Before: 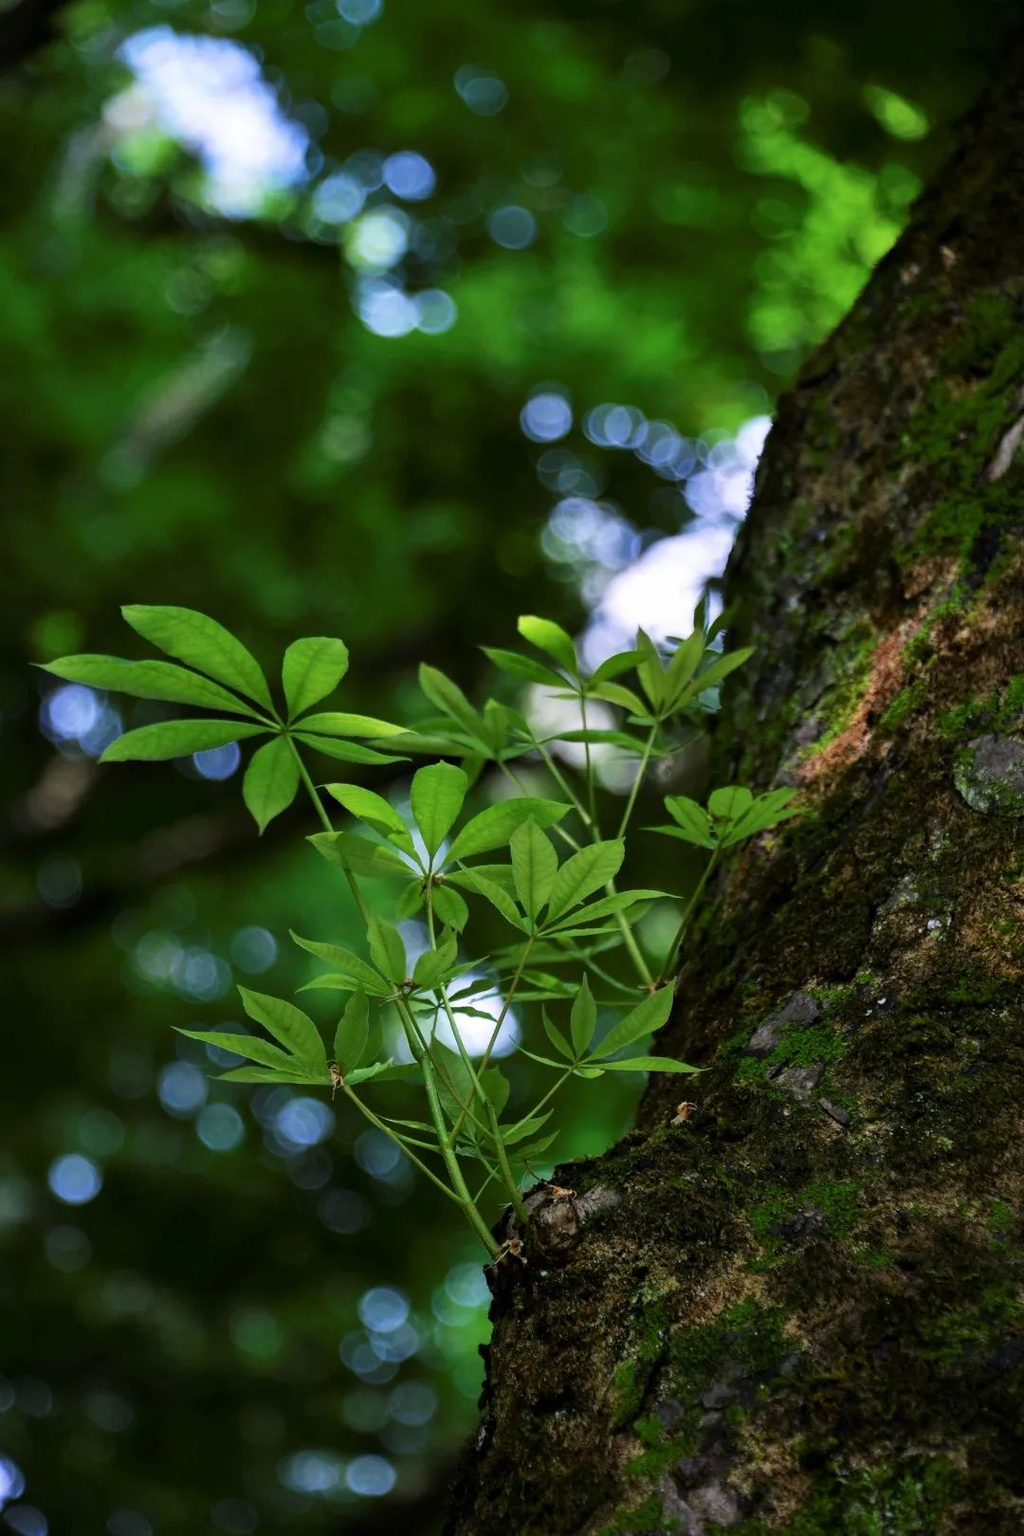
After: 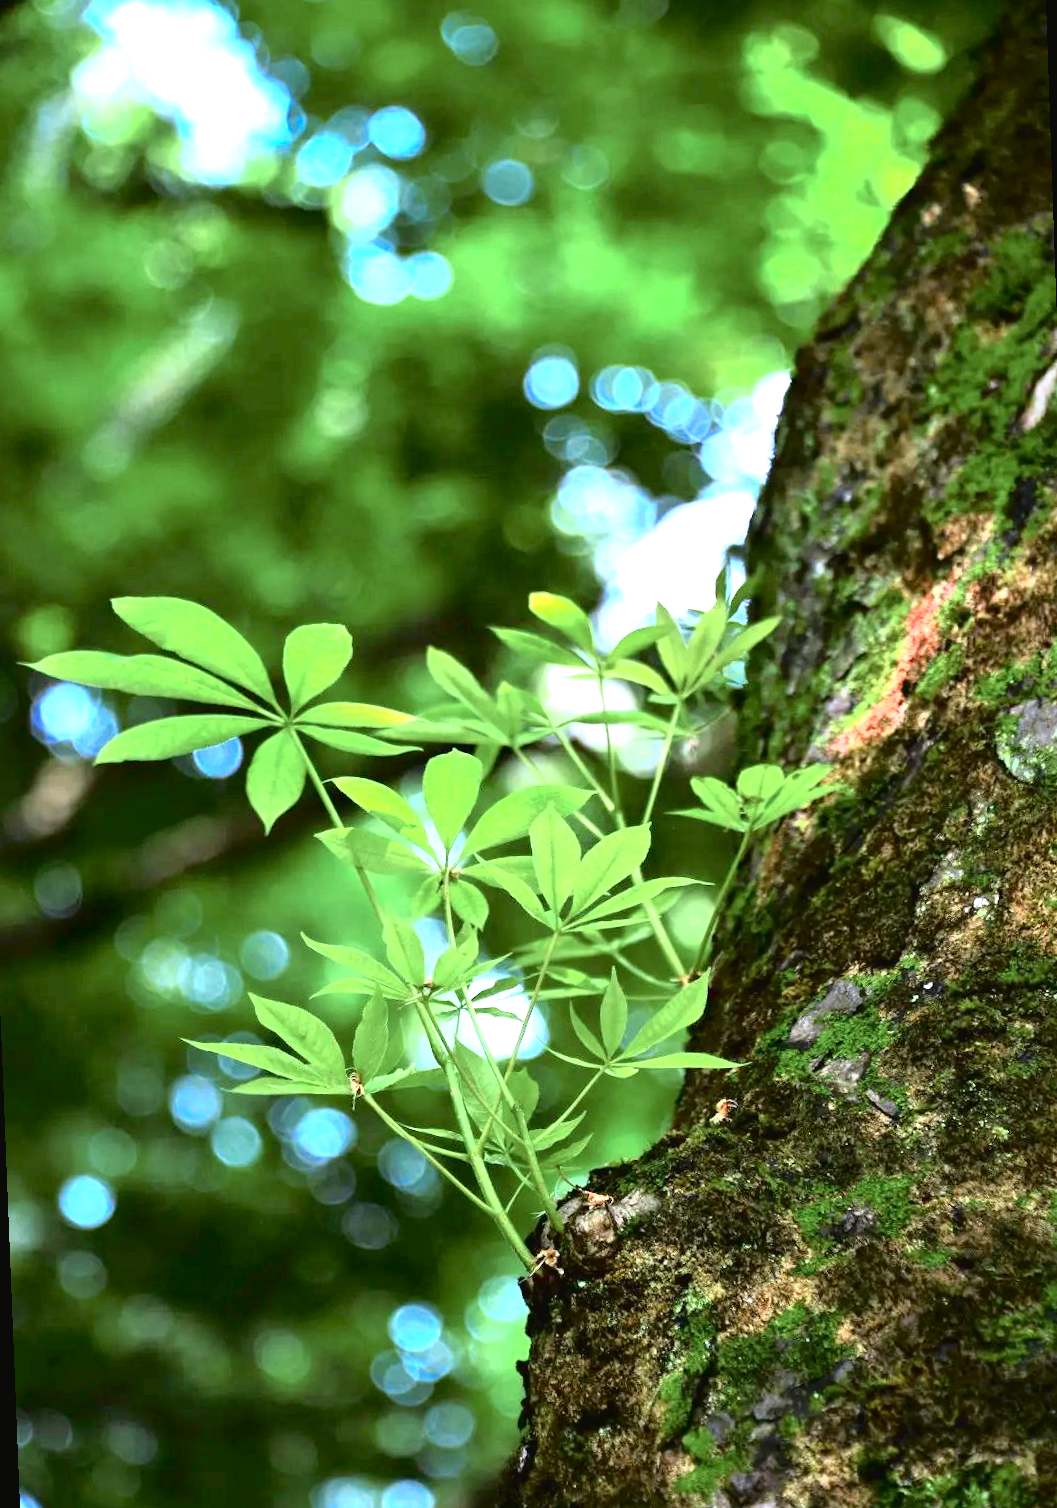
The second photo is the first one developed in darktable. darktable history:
exposure: exposure 2 EV, compensate highlight preservation false
tone curve: curves: ch0 [(0.003, 0.029) (0.037, 0.036) (0.149, 0.117) (0.297, 0.318) (0.422, 0.474) (0.531, 0.6) (0.743, 0.809) (0.889, 0.941) (1, 0.98)]; ch1 [(0, 0) (0.305, 0.325) (0.453, 0.437) (0.482, 0.479) (0.501, 0.5) (0.506, 0.503) (0.564, 0.578) (0.587, 0.625) (0.666, 0.727) (1, 1)]; ch2 [(0, 0) (0.323, 0.277) (0.408, 0.399) (0.45, 0.48) (0.499, 0.502) (0.512, 0.523) (0.57, 0.595) (0.653, 0.671) (0.768, 0.744) (1, 1)], color space Lab, independent channels, preserve colors none
rotate and perspective: rotation -2.12°, lens shift (vertical) 0.009, lens shift (horizontal) -0.008, automatic cropping original format, crop left 0.036, crop right 0.964, crop top 0.05, crop bottom 0.959
color correction: highlights a* -0.772, highlights b* -8.92
